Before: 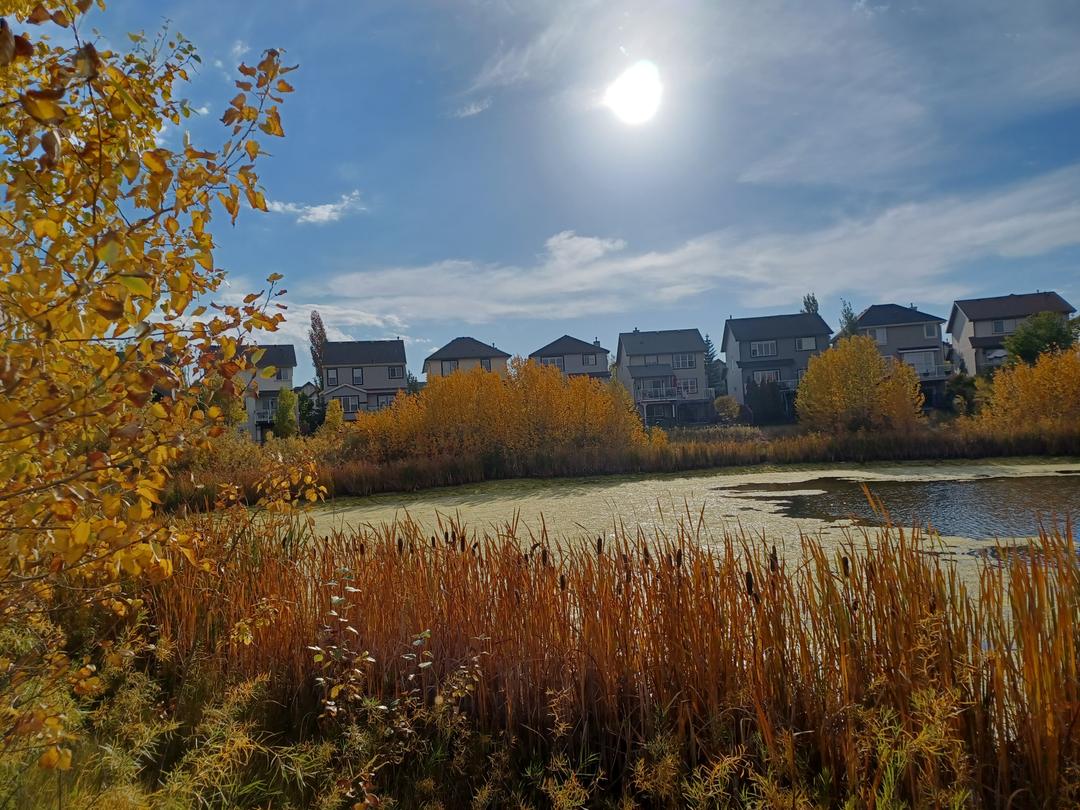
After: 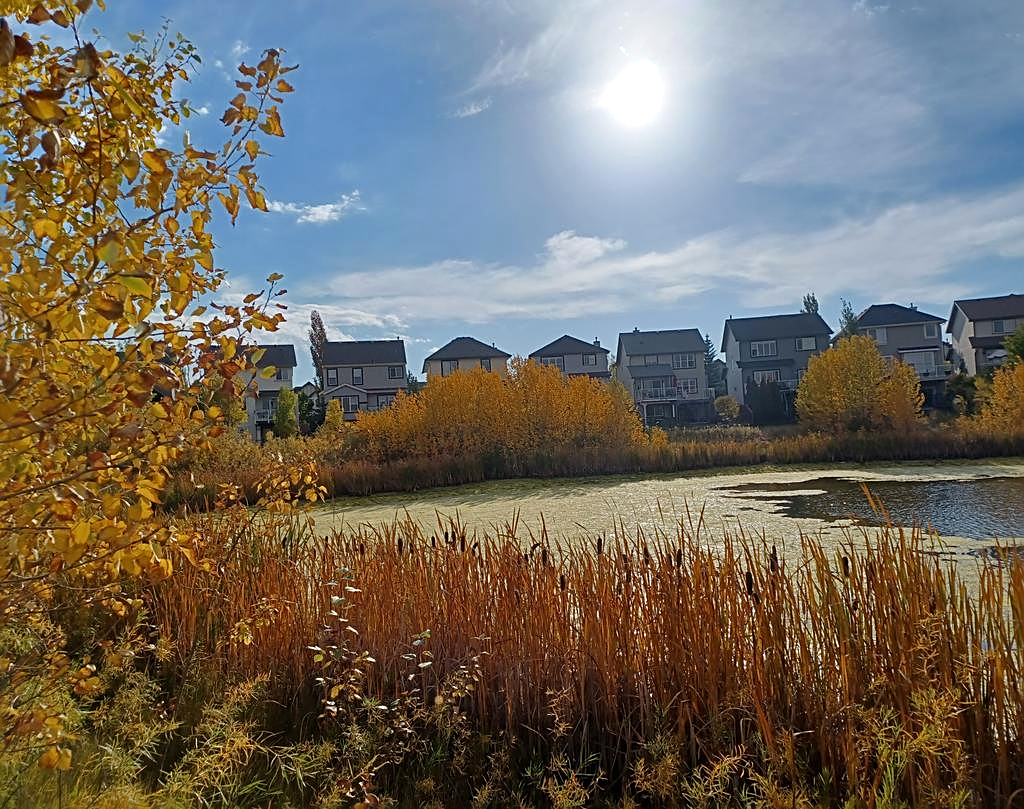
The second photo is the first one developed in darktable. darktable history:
sharpen: on, module defaults
exposure: black level correction 0, exposure 0.2 EV, compensate exposure bias true, compensate highlight preservation false
crop and rotate: right 5.167%
shadows and highlights: shadows 0, highlights 40
